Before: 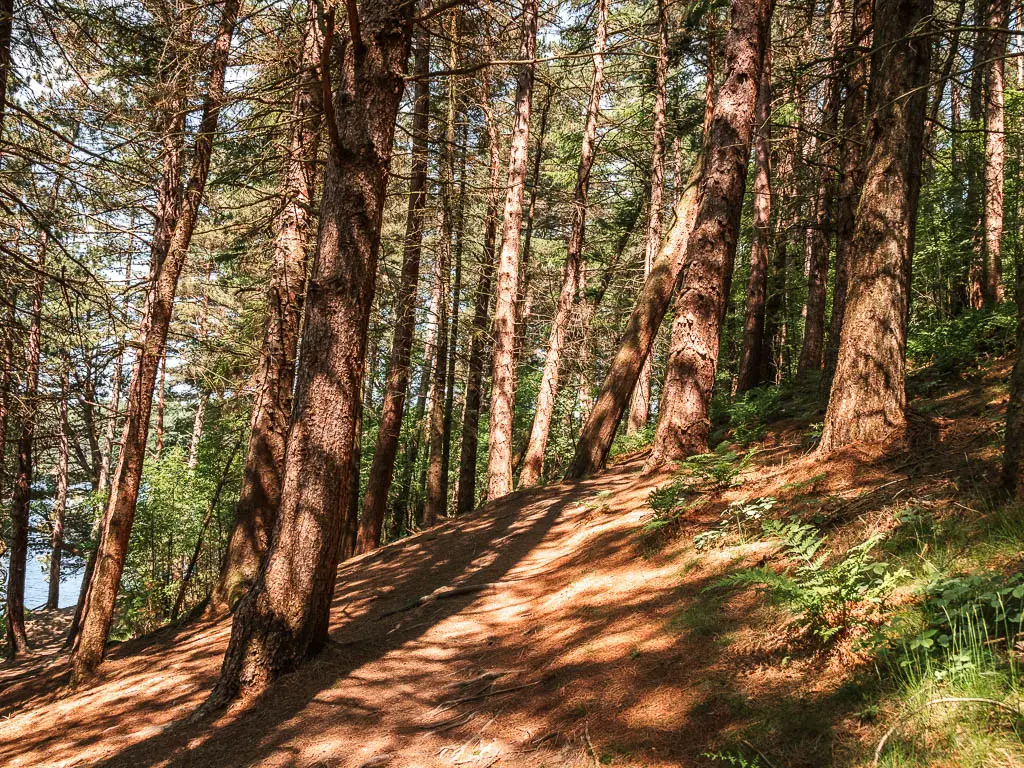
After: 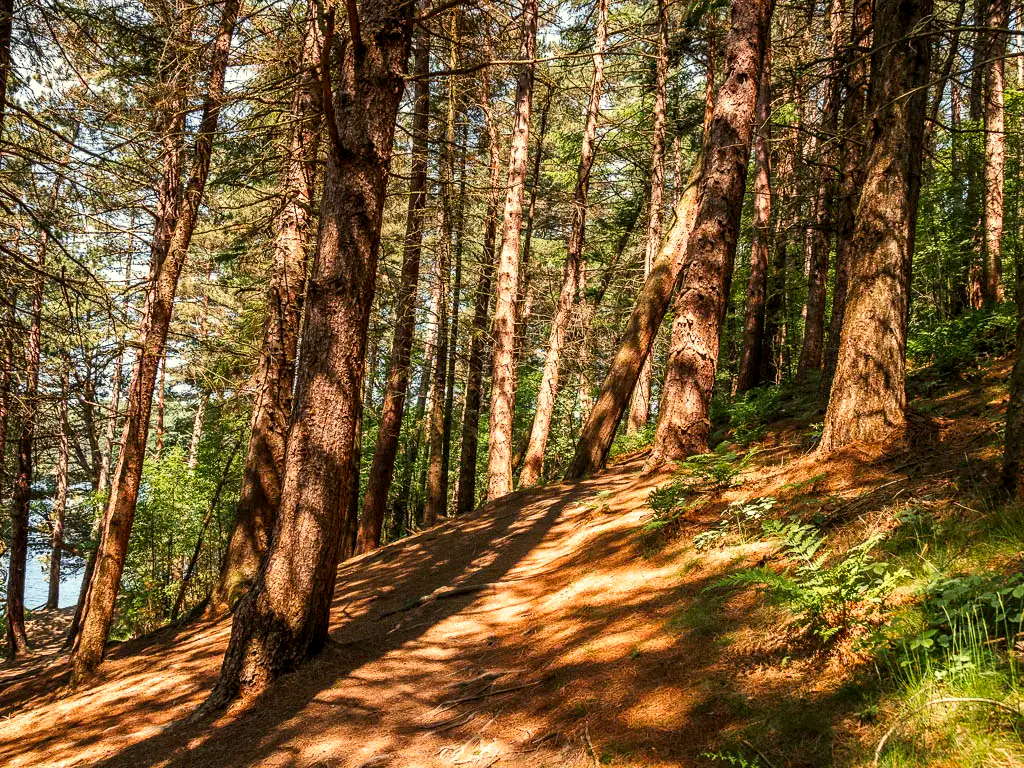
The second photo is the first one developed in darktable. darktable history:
color balance rgb: highlights gain › luminance 5.862%, highlights gain › chroma 2.616%, highlights gain › hue 89.52°, global offset › luminance -0.289%, global offset › hue 258.61°, perceptual saturation grading › global saturation 19.315%
